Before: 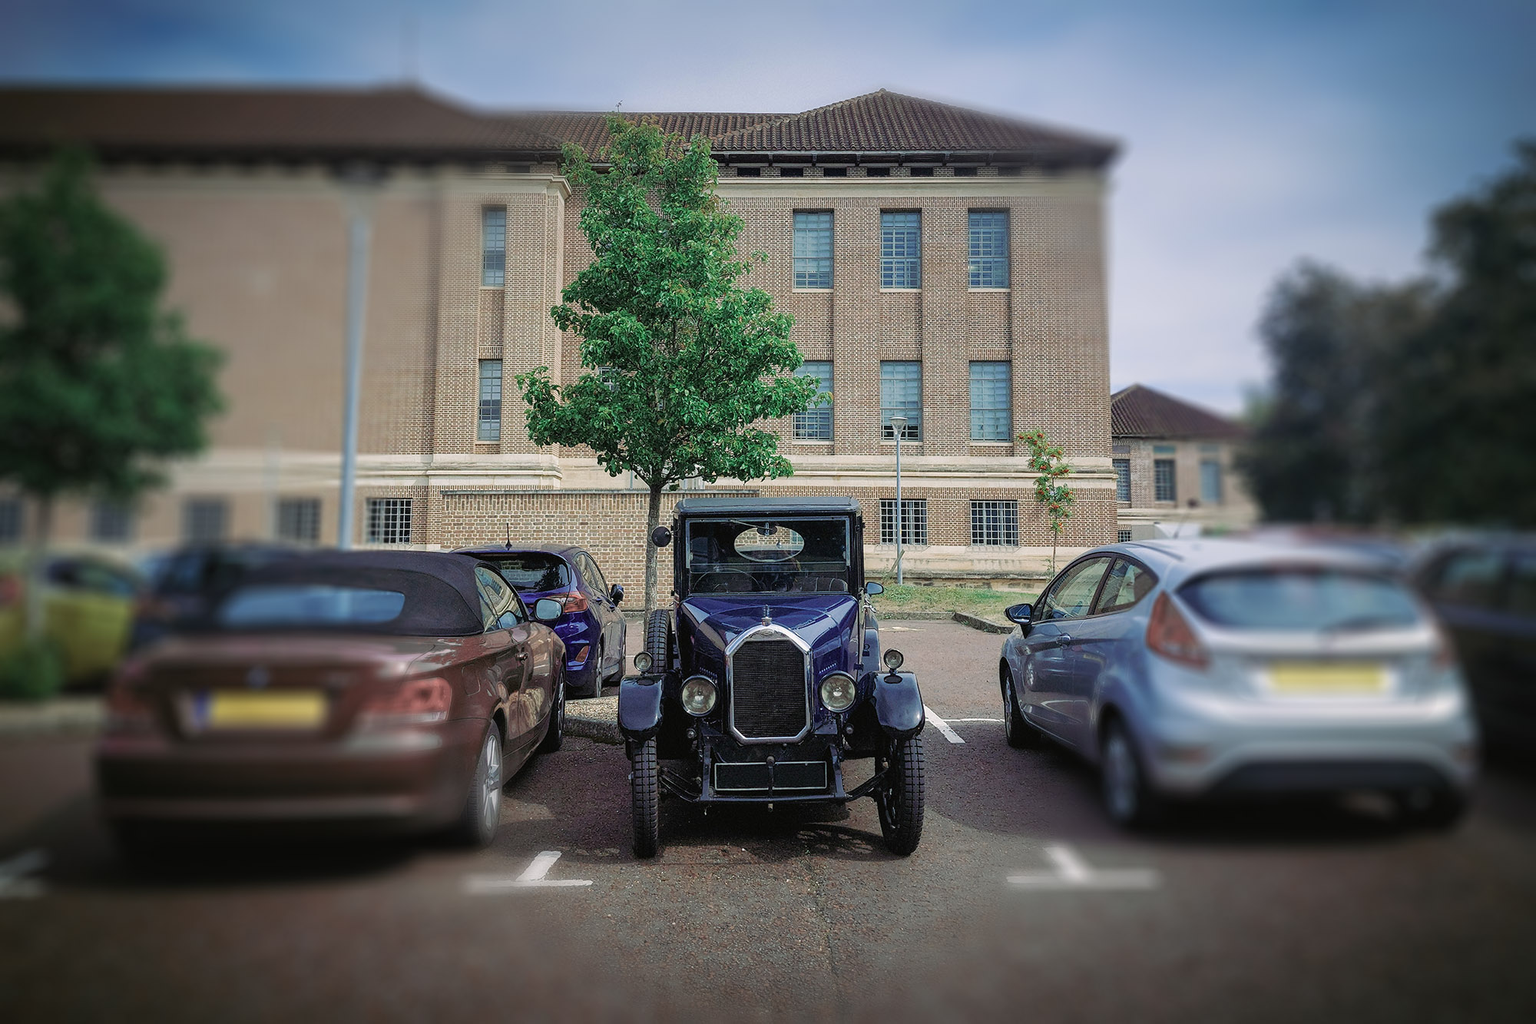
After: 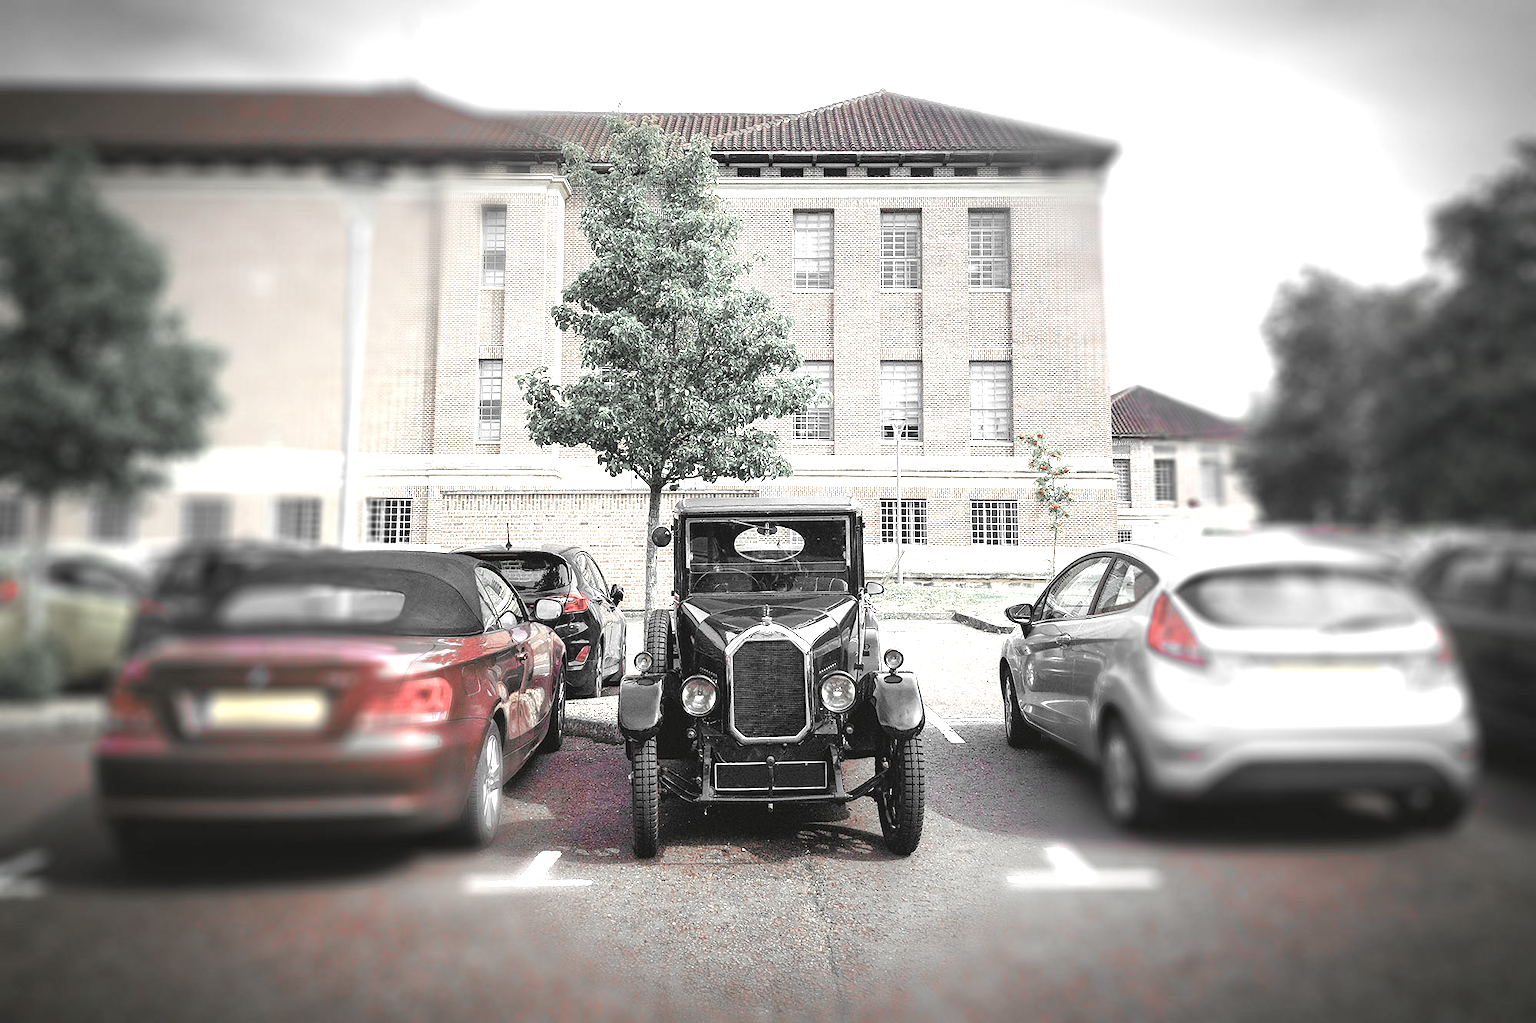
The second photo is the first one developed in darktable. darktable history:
levels: mode automatic
exposure: black level correction 0, exposure 1.7 EV, compensate highlight preservation false
color zones: curves: ch1 [(0, 0.831) (0.08, 0.771) (0.157, 0.268) (0.241, 0.207) (0.562, -0.005) (0.714, -0.013) (0.876, 0.01) (1, 0.831)]
color balance rgb: perceptual saturation grading › global saturation 0.922%
contrast brightness saturation: saturation -0.055
